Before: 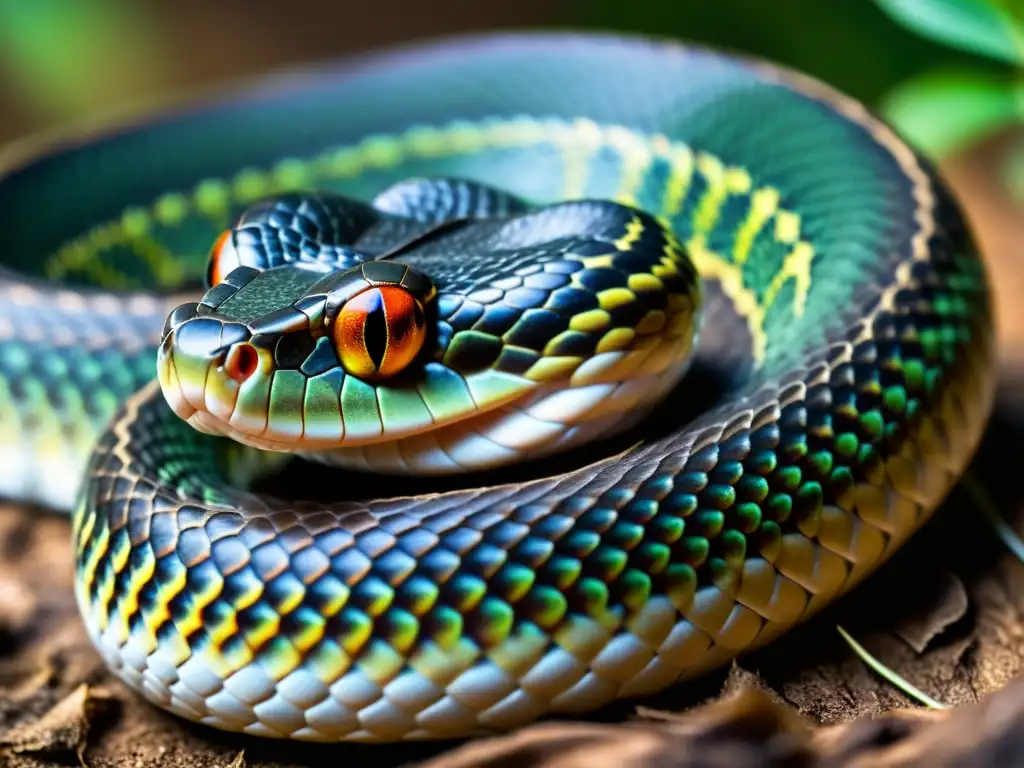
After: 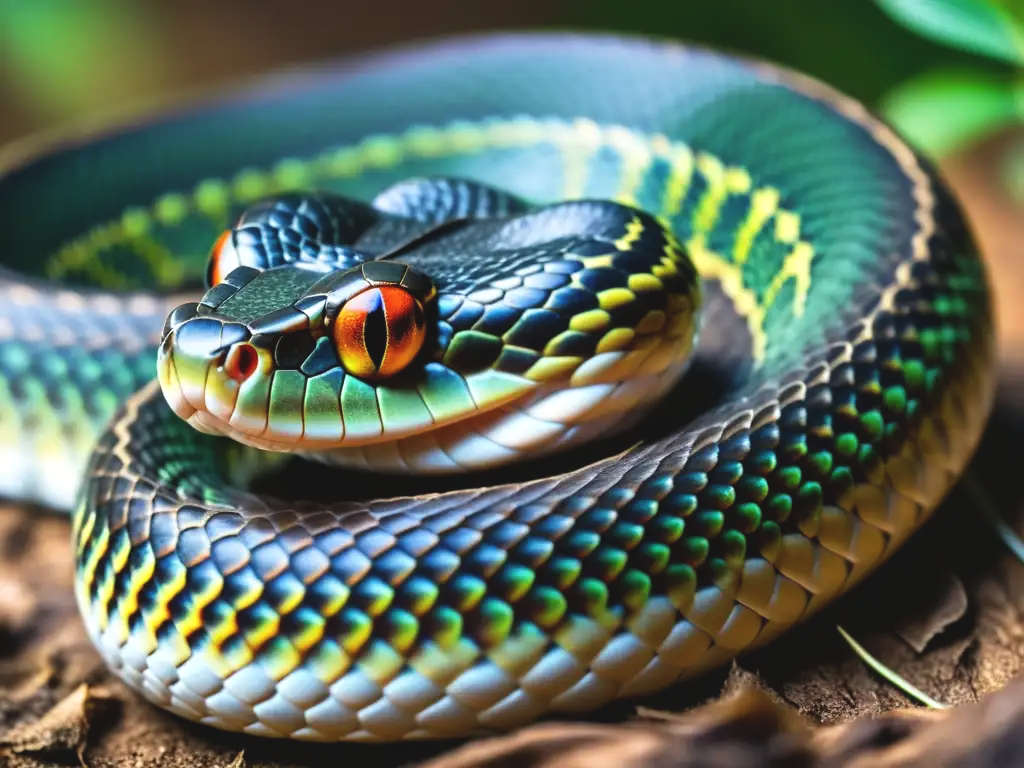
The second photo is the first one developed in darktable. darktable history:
exposure: black level correction -0.007, exposure 0.071 EV, compensate exposure bias true, compensate highlight preservation false
